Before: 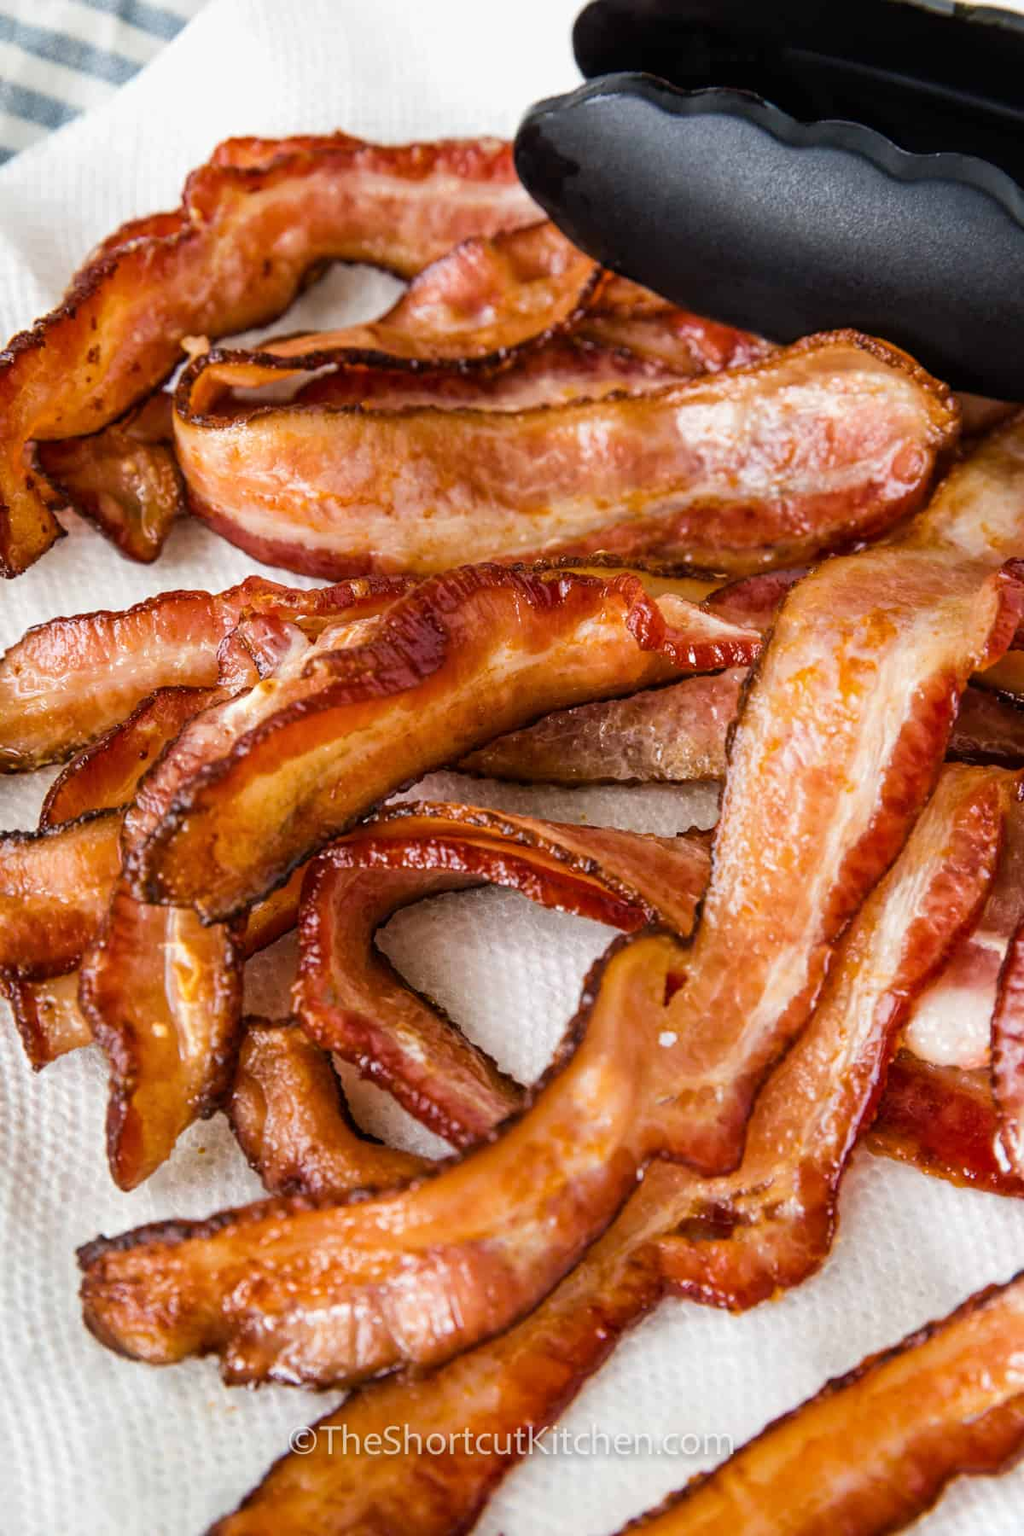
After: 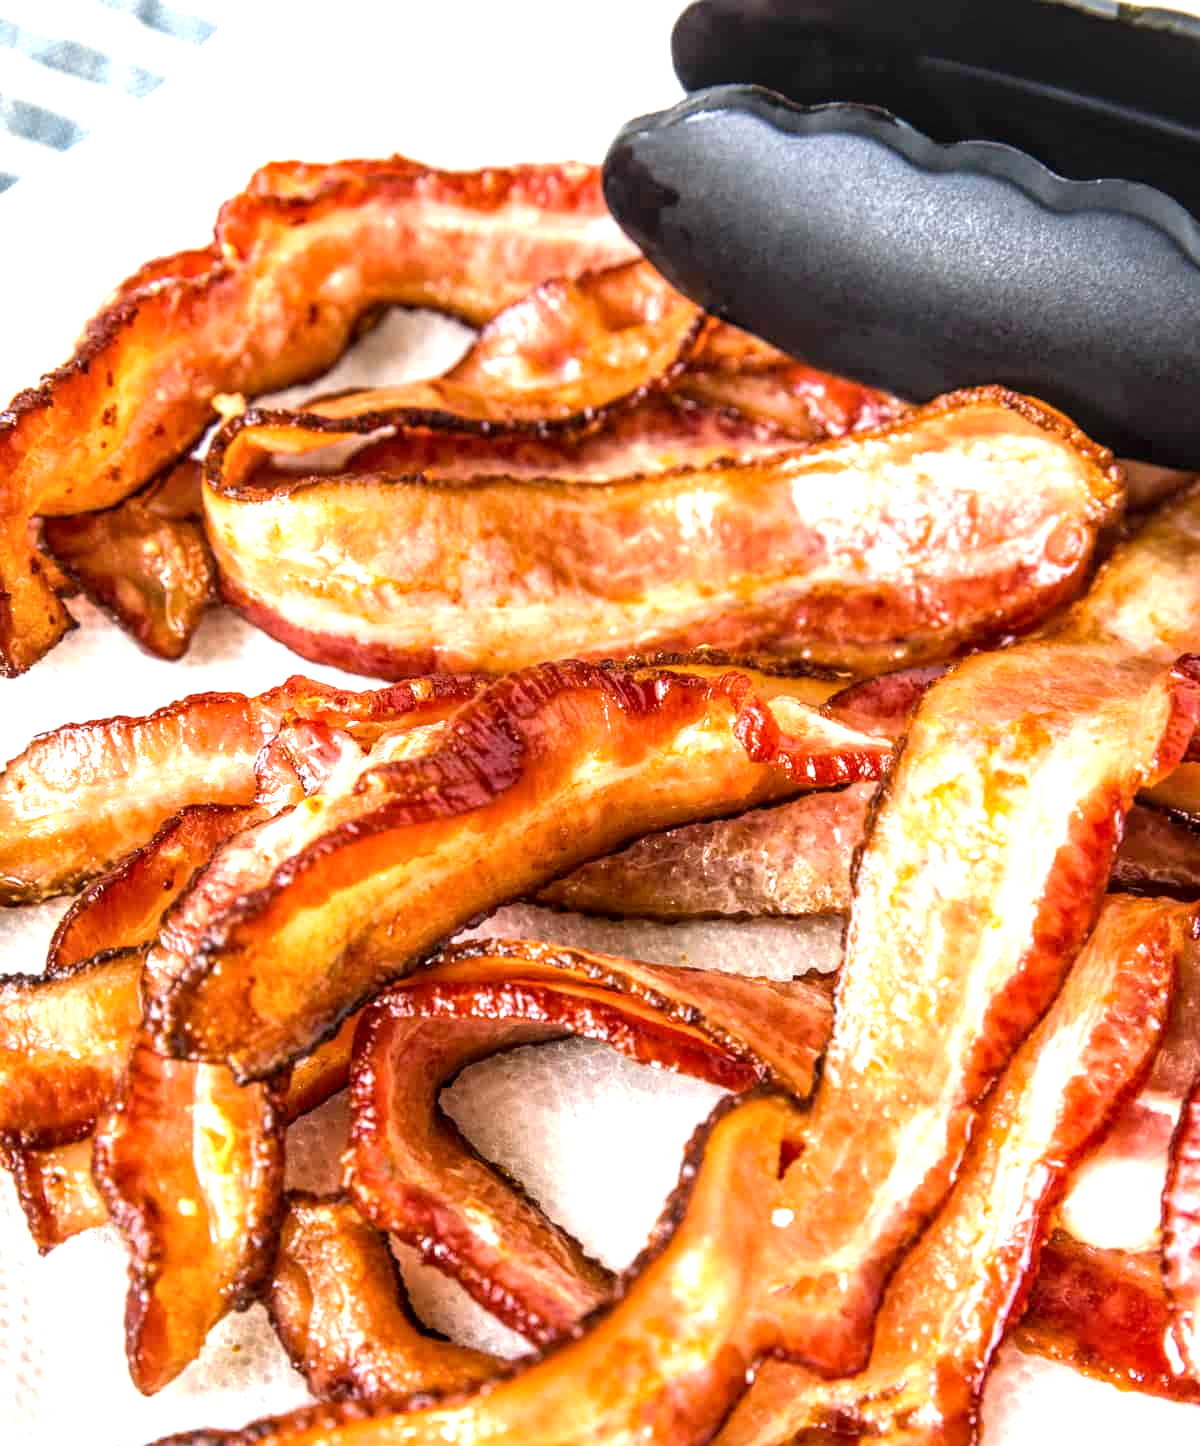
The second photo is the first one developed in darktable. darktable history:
exposure: black level correction 0.001, exposure 1.116 EV, compensate highlight preservation false
local contrast: on, module defaults
crop: bottom 19.644%
